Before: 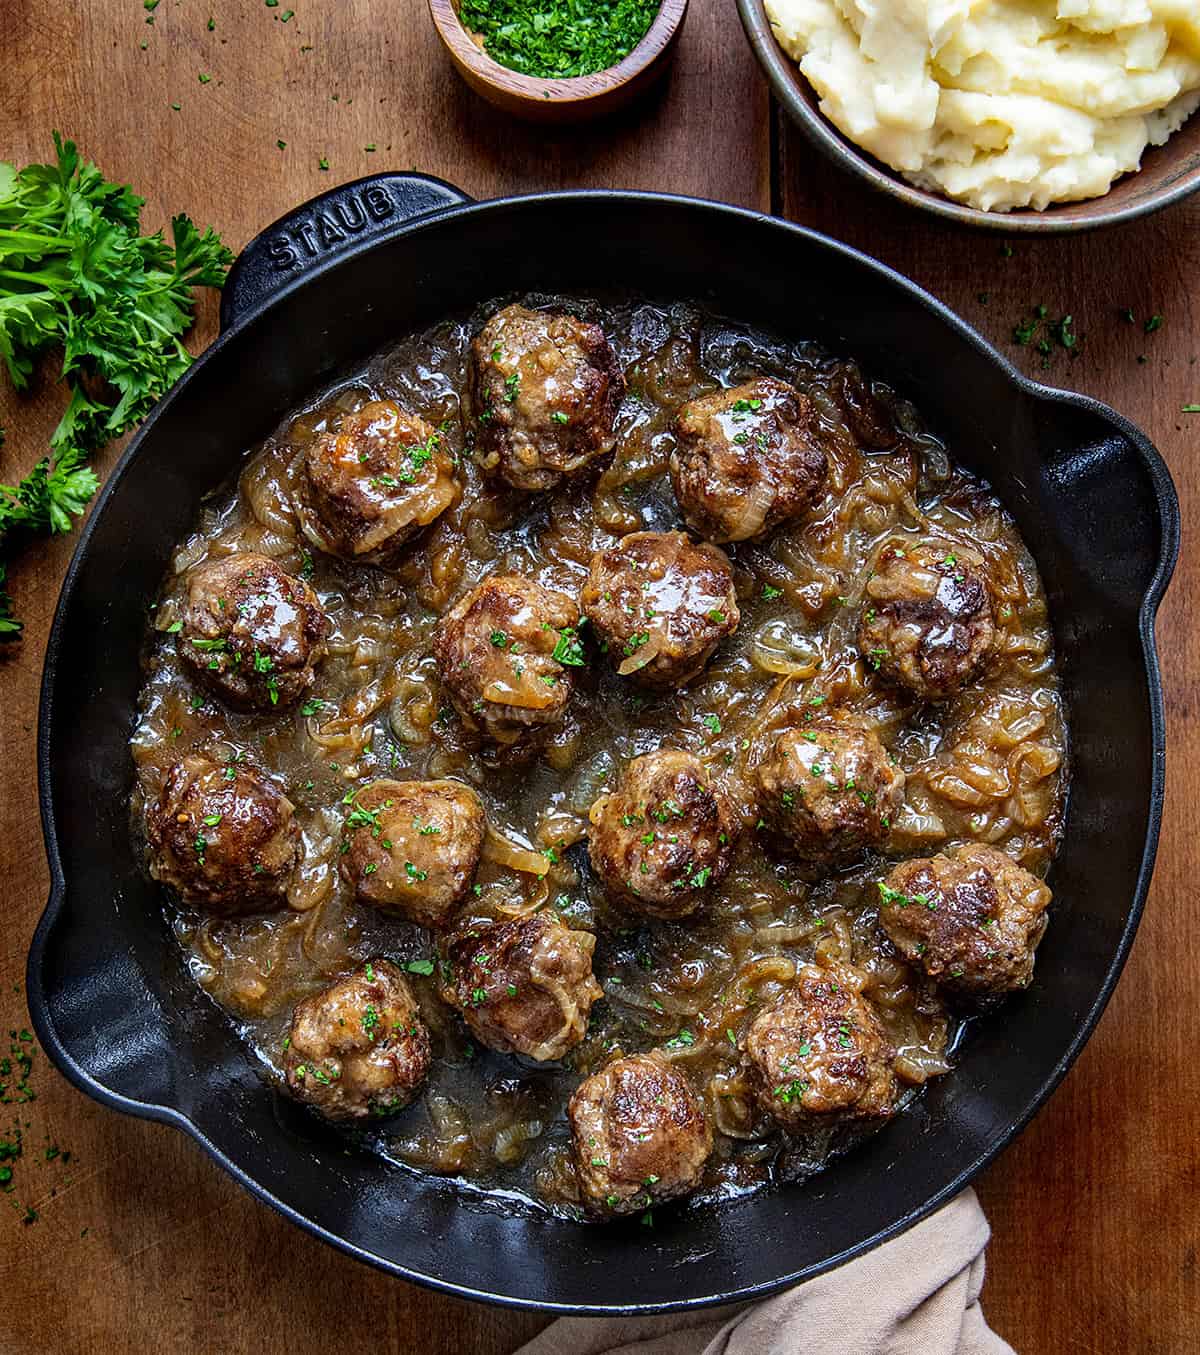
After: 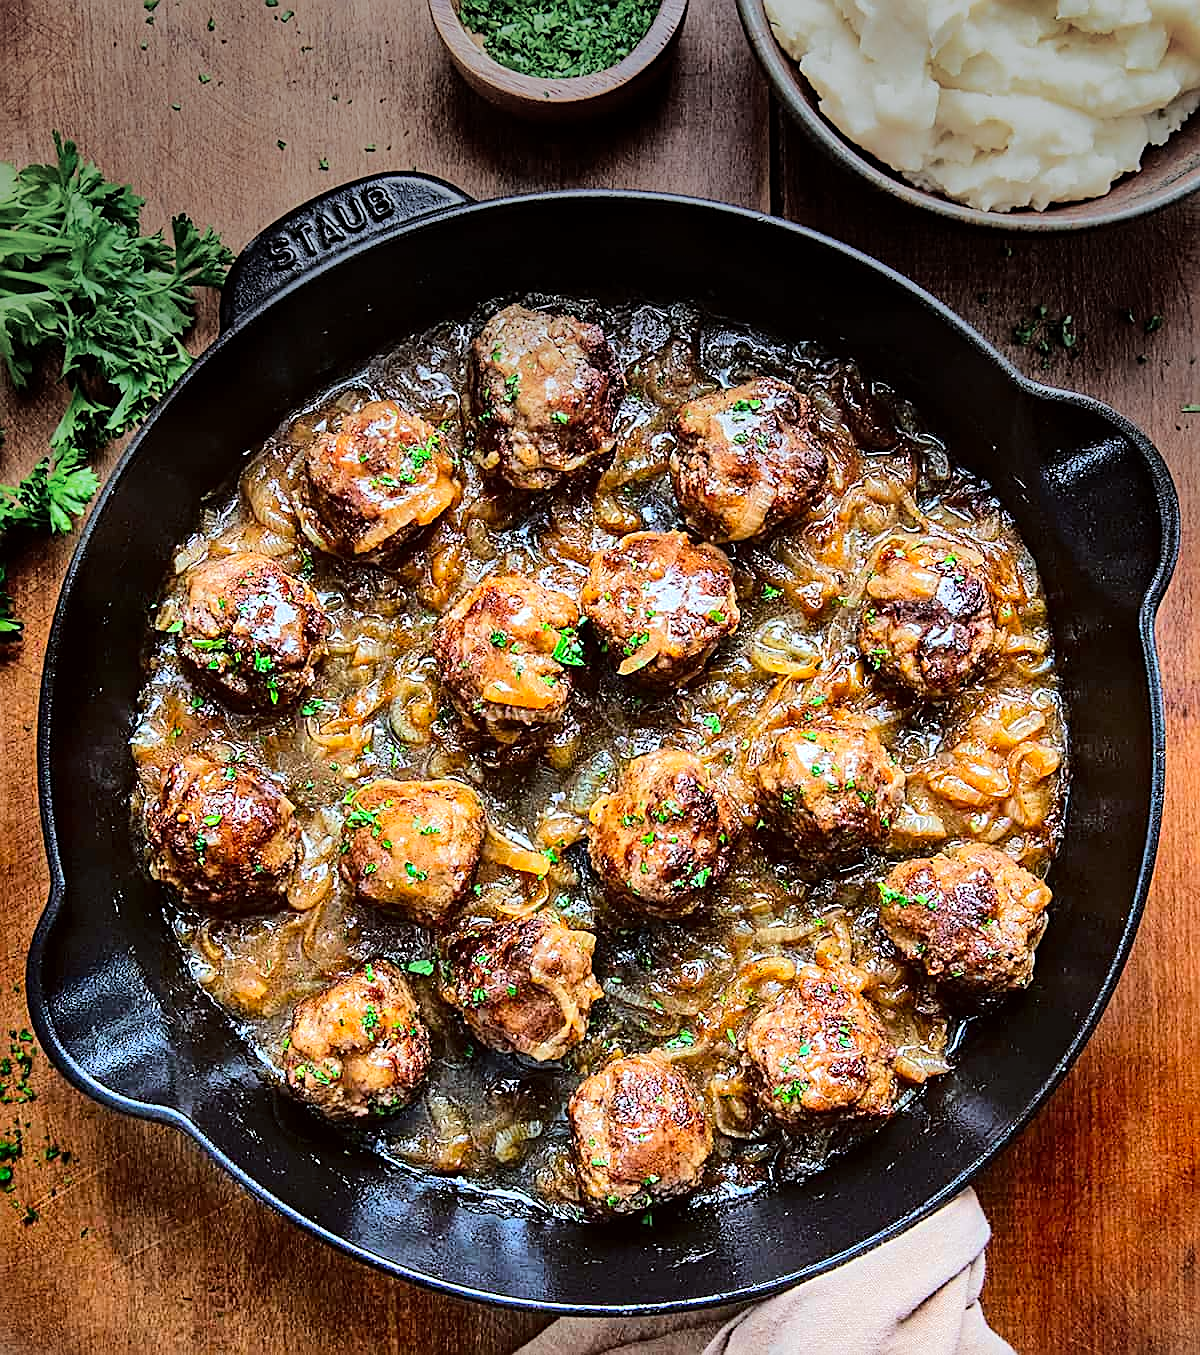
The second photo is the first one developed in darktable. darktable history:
shadows and highlights: white point adjustment 1.09, soften with gaussian
tone equalizer: -7 EV 0.145 EV, -6 EV 0.624 EV, -5 EV 1.17 EV, -4 EV 1.32 EV, -3 EV 1.18 EV, -2 EV 0.6 EV, -1 EV 0.151 EV, edges refinement/feathering 500, mask exposure compensation -1.57 EV, preserve details no
vignetting: fall-off start 100.15%, center (-0.024, 0.403), width/height ratio 1.322
color correction: highlights a* -3, highlights b* -2.76, shadows a* 2.26, shadows b* 2.96
sharpen: amount 0.579
